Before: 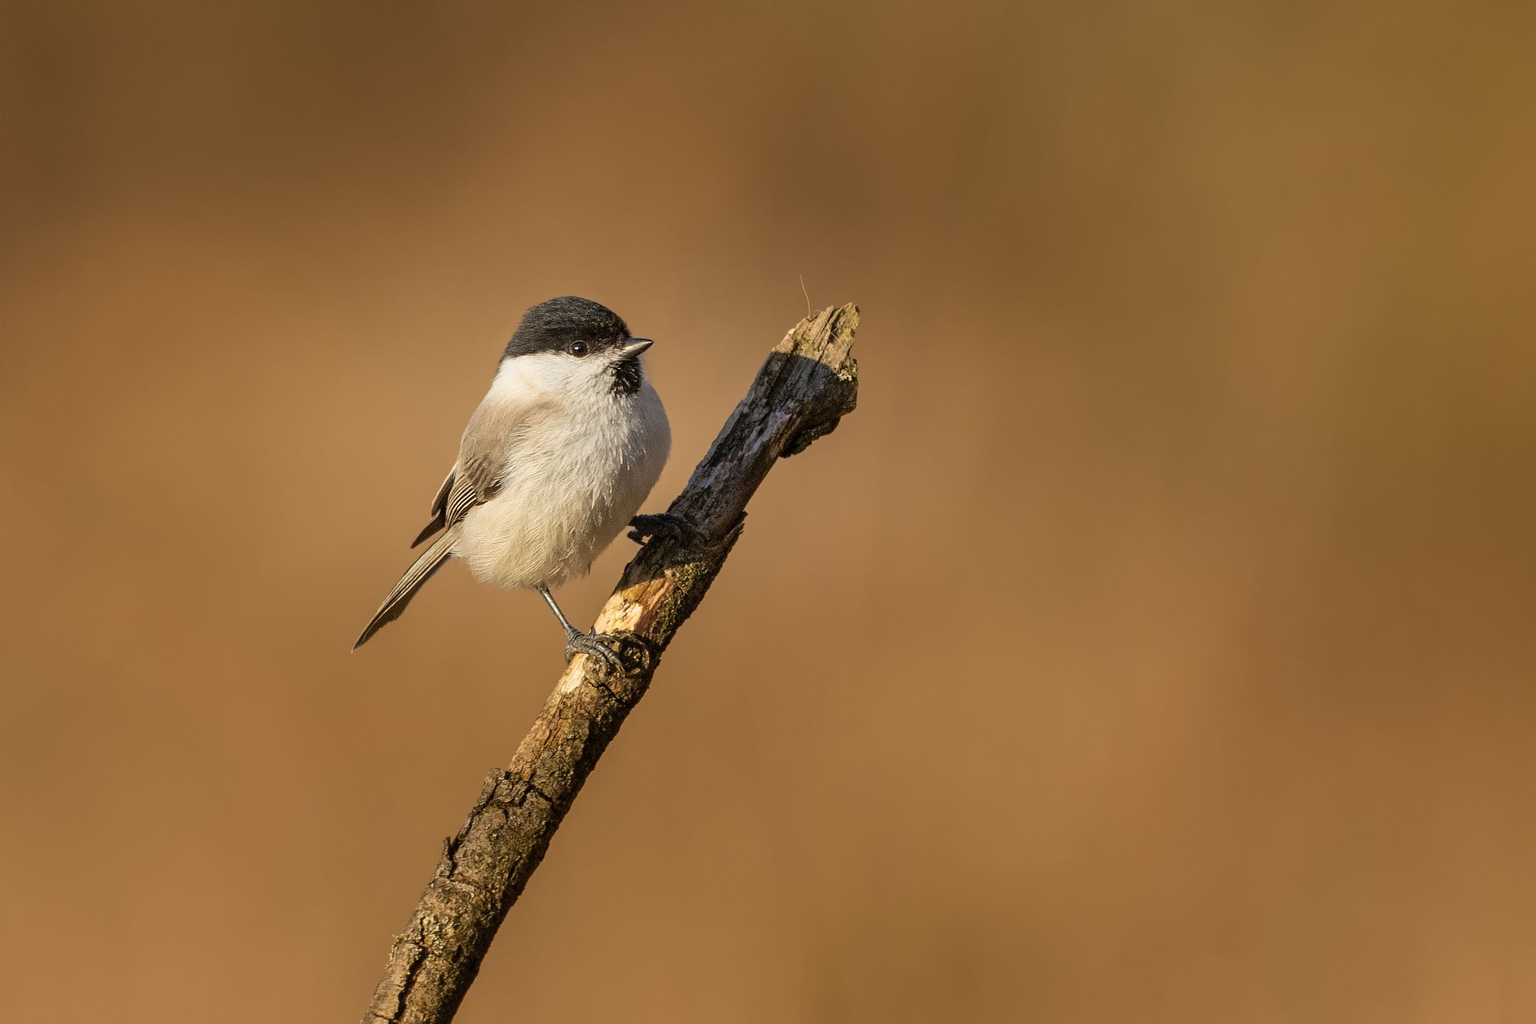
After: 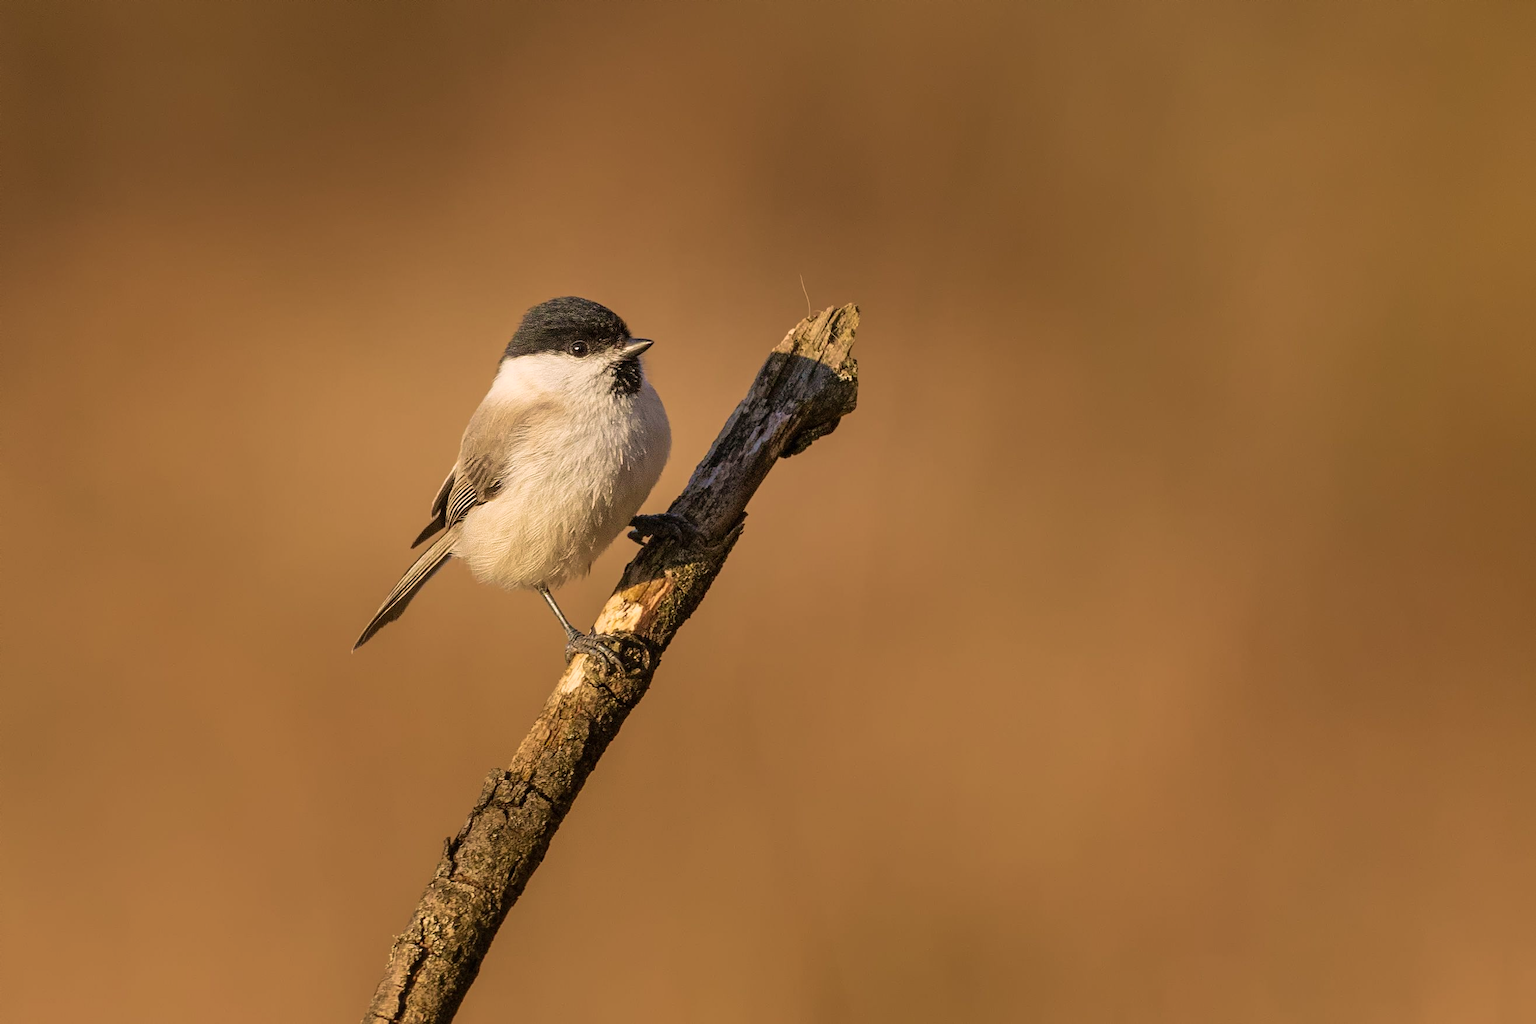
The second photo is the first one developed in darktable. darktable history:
color correction: highlights a* 5.81, highlights b* 4.84
velvia: on, module defaults
